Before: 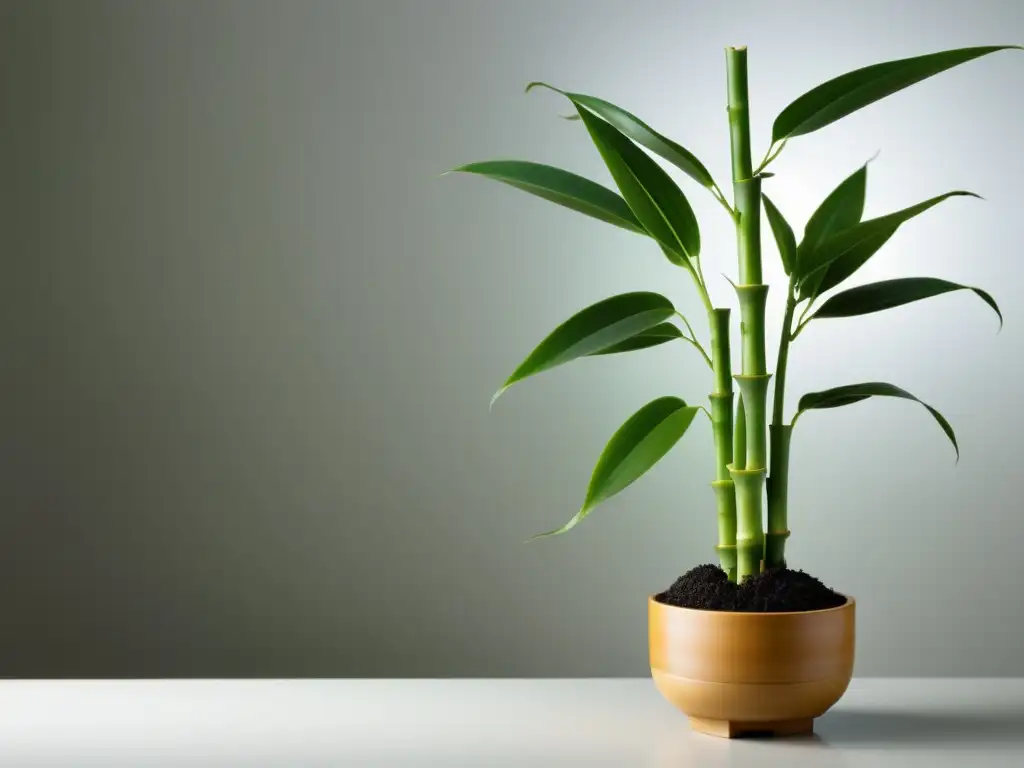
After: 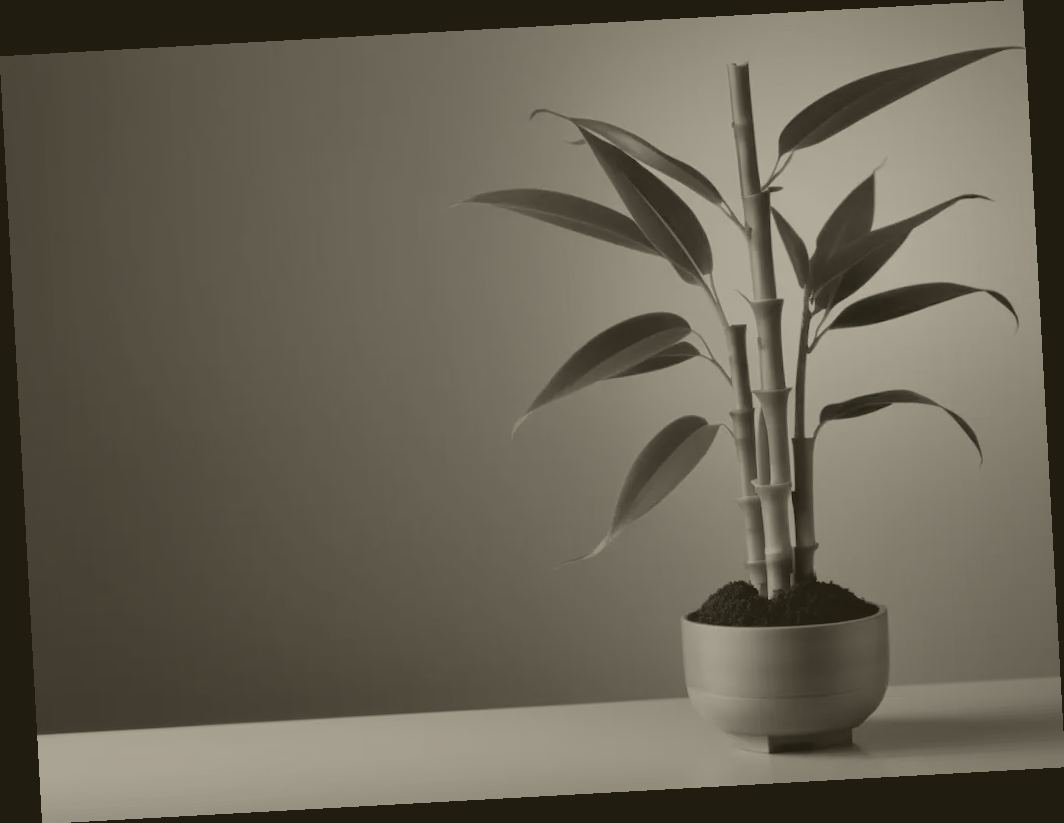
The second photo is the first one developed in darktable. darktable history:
rotate and perspective: rotation -3.18°, automatic cropping off
colorize: hue 41.44°, saturation 22%, source mix 60%, lightness 10.61%
